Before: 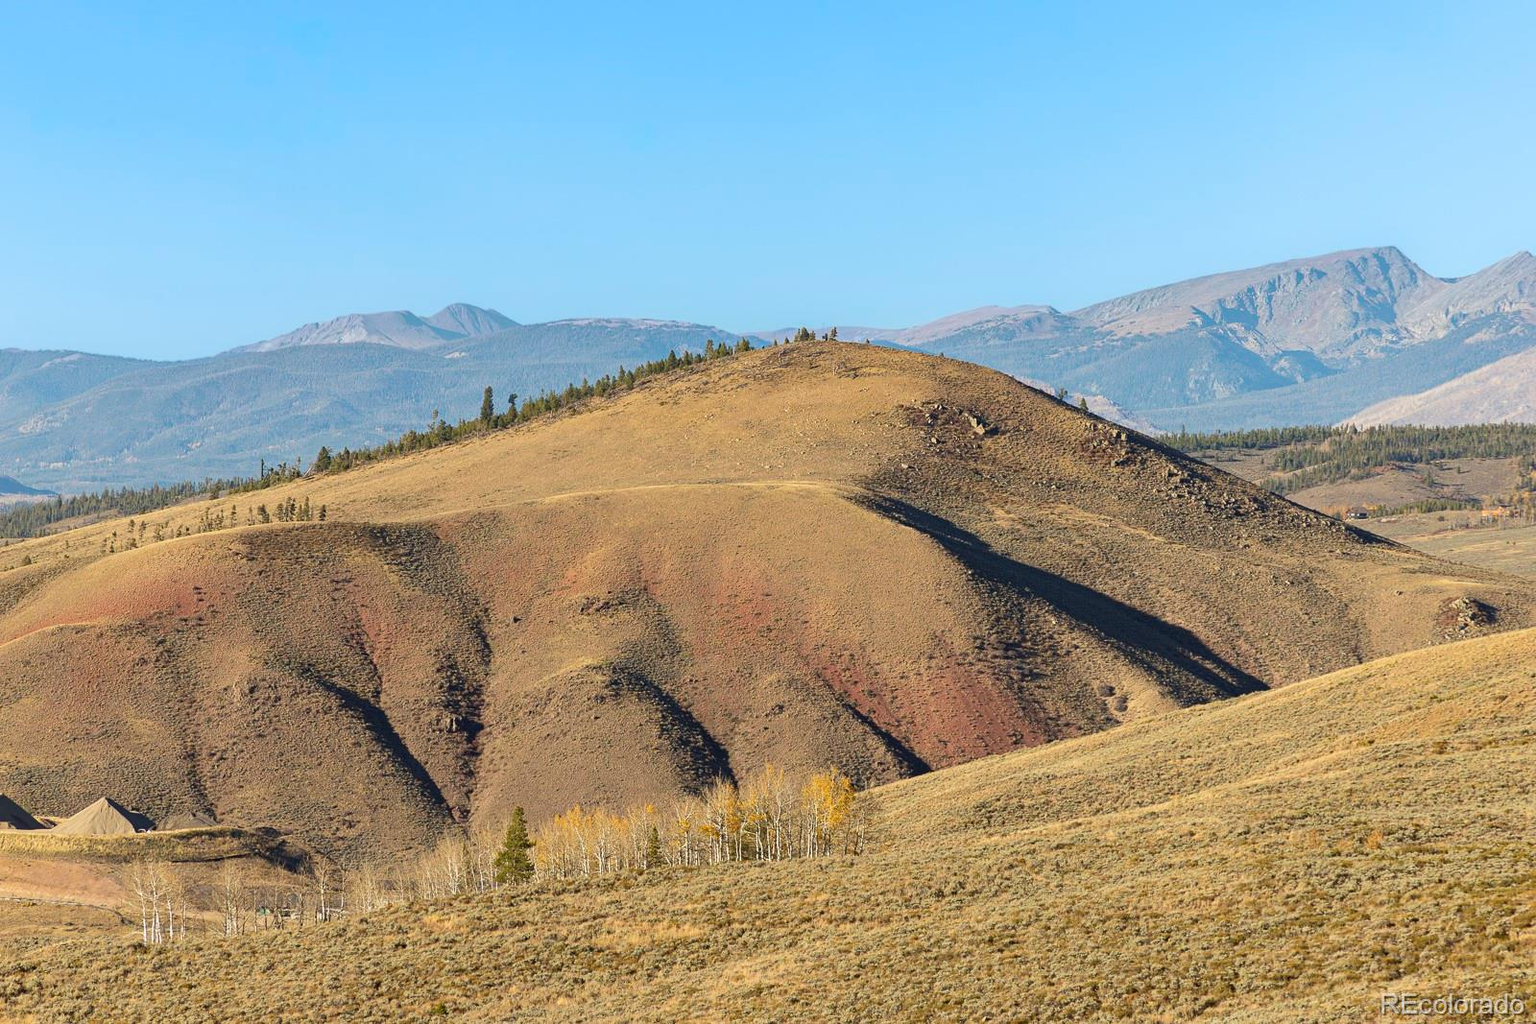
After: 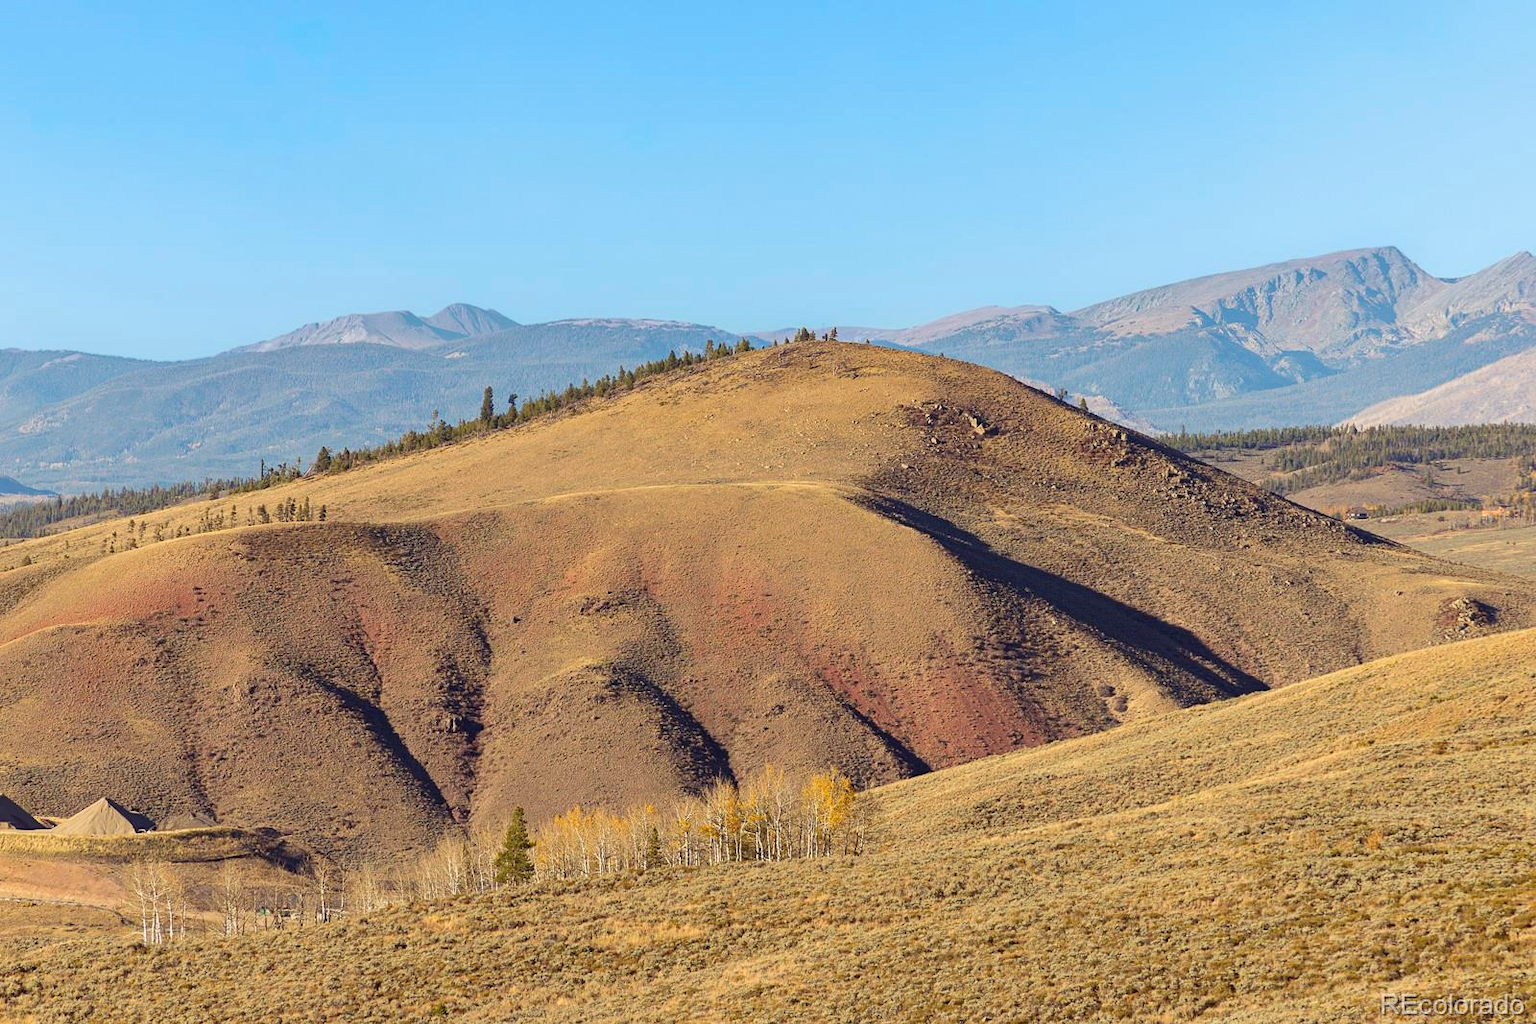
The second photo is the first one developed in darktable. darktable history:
color balance rgb: shadows lift › luminance 0.297%, shadows lift › chroma 6.795%, shadows lift › hue 302.64°, highlights gain › chroma 1.074%, highlights gain › hue 60.25°, perceptual saturation grading › global saturation -0.116%, global vibrance 14.886%
